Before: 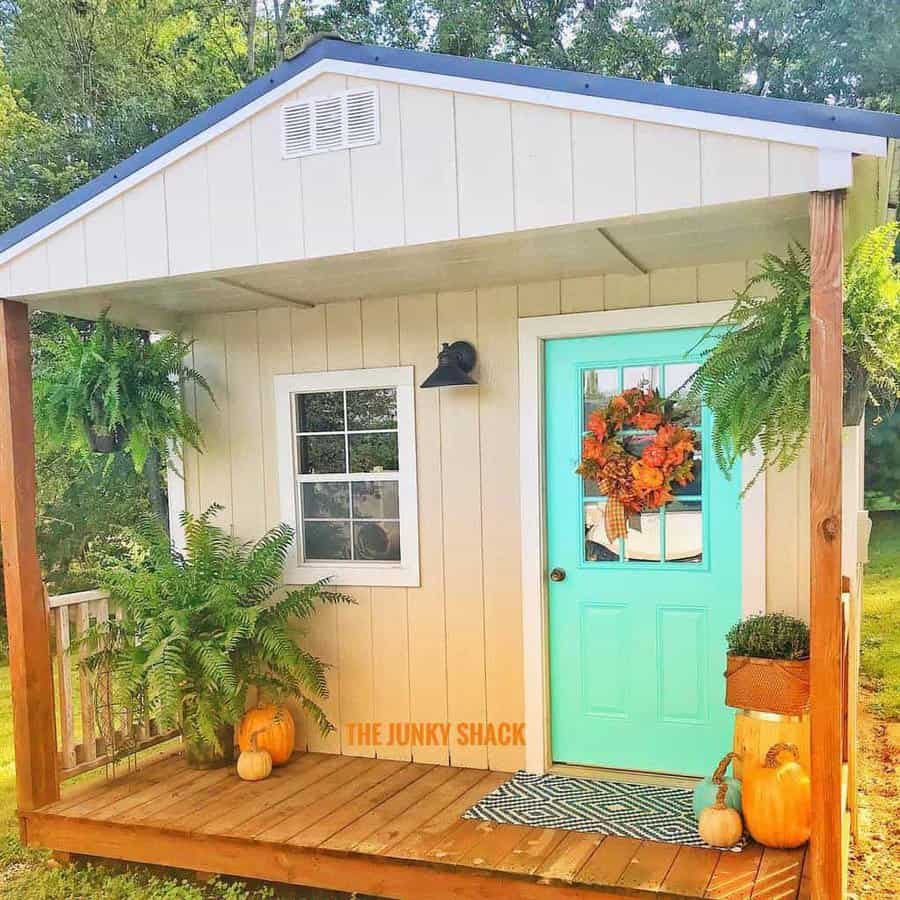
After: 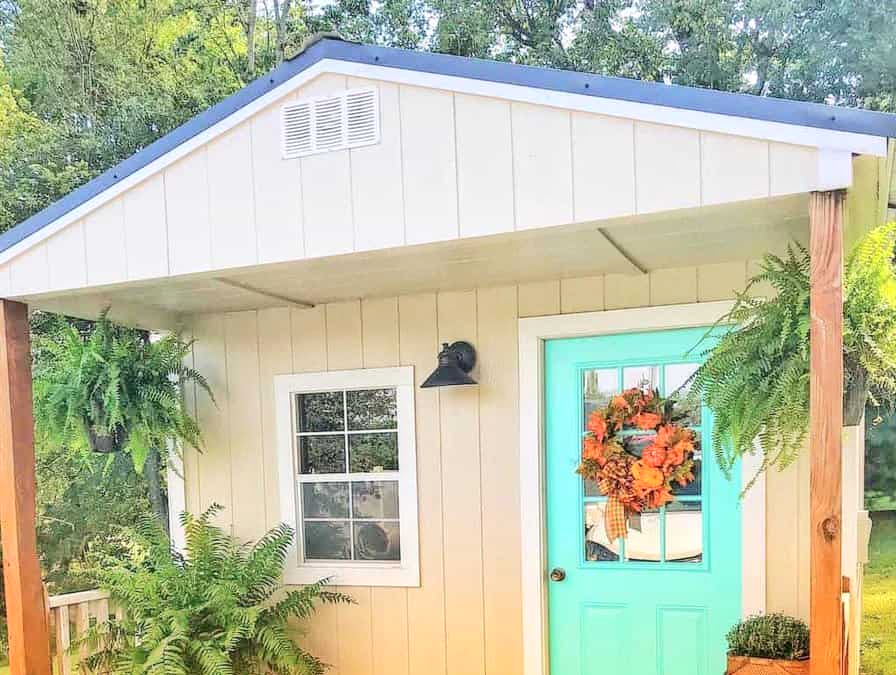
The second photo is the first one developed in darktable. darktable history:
crop: bottom 24.961%
tone curve: curves: ch0 [(0, 0) (0.003, 0.039) (0.011, 0.041) (0.025, 0.048) (0.044, 0.065) (0.069, 0.084) (0.1, 0.104) (0.136, 0.137) (0.177, 0.19) (0.224, 0.245) (0.277, 0.32) (0.335, 0.409) (0.399, 0.496) (0.468, 0.58) (0.543, 0.656) (0.623, 0.733) (0.709, 0.796) (0.801, 0.852) (0.898, 0.93) (1, 1)], color space Lab, independent channels, preserve colors none
local contrast: on, module defaults
